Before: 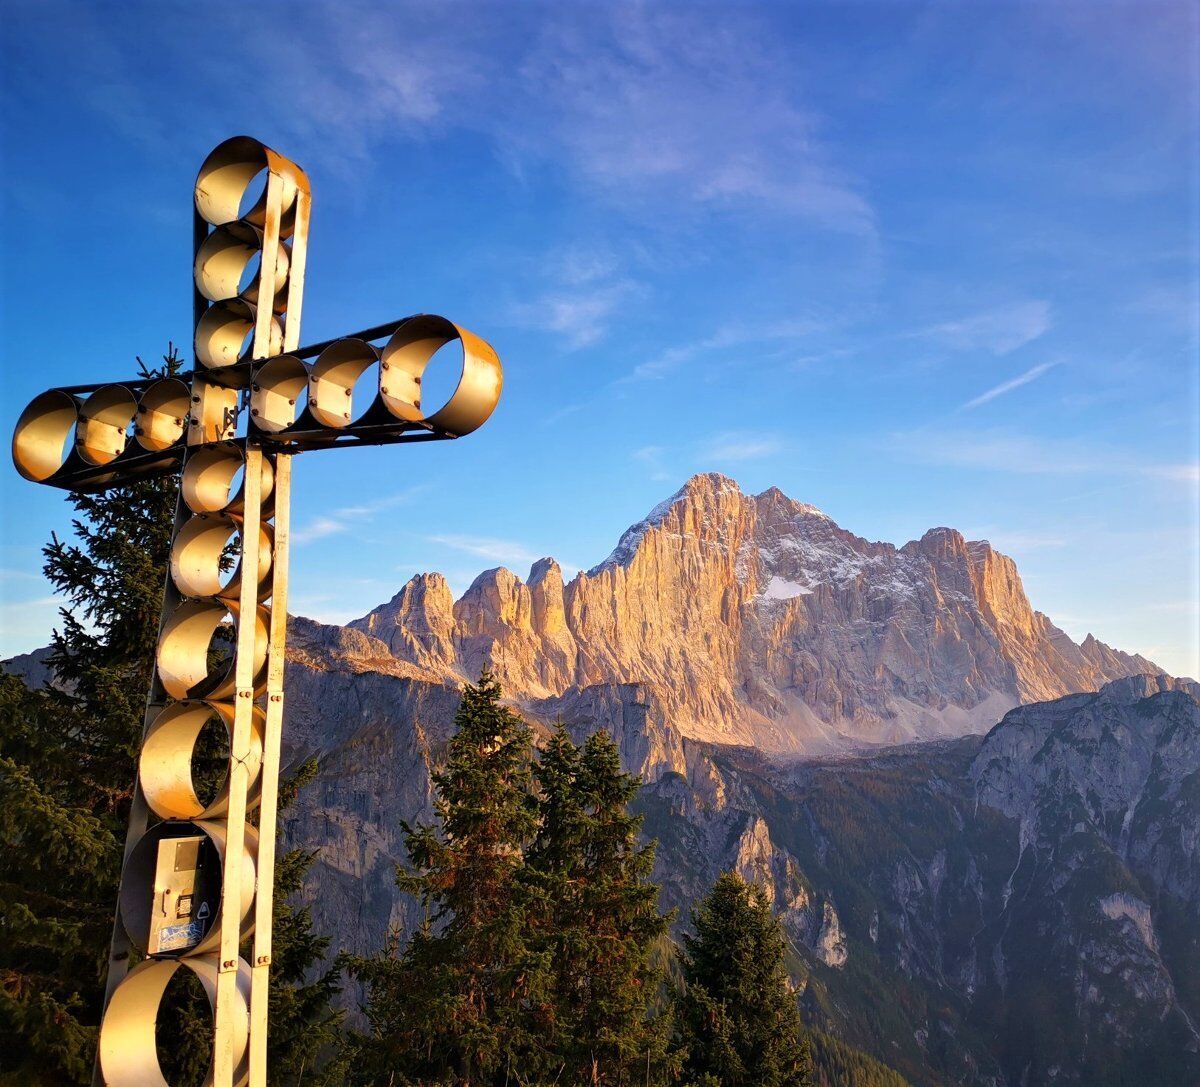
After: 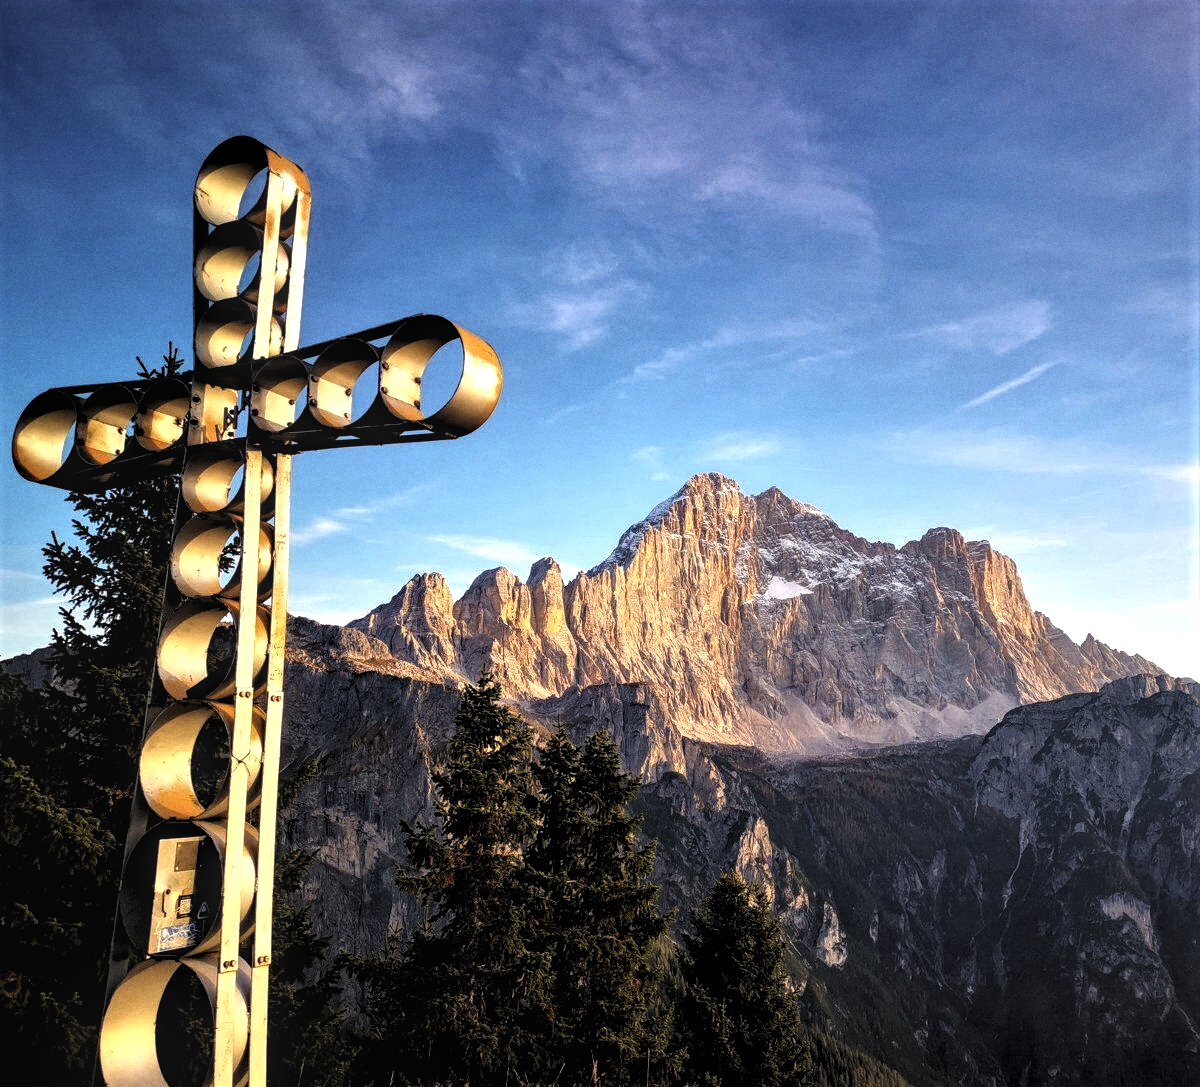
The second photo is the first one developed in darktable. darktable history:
grain: coarseness 0.09 ISO
color correction: highlights a* -0.137, highlights b* 0.137
levels: levels [0.129, 0.519, 0.867]
local contrast: on, module defaults
contrast brightness saturation: saturation -0.17
